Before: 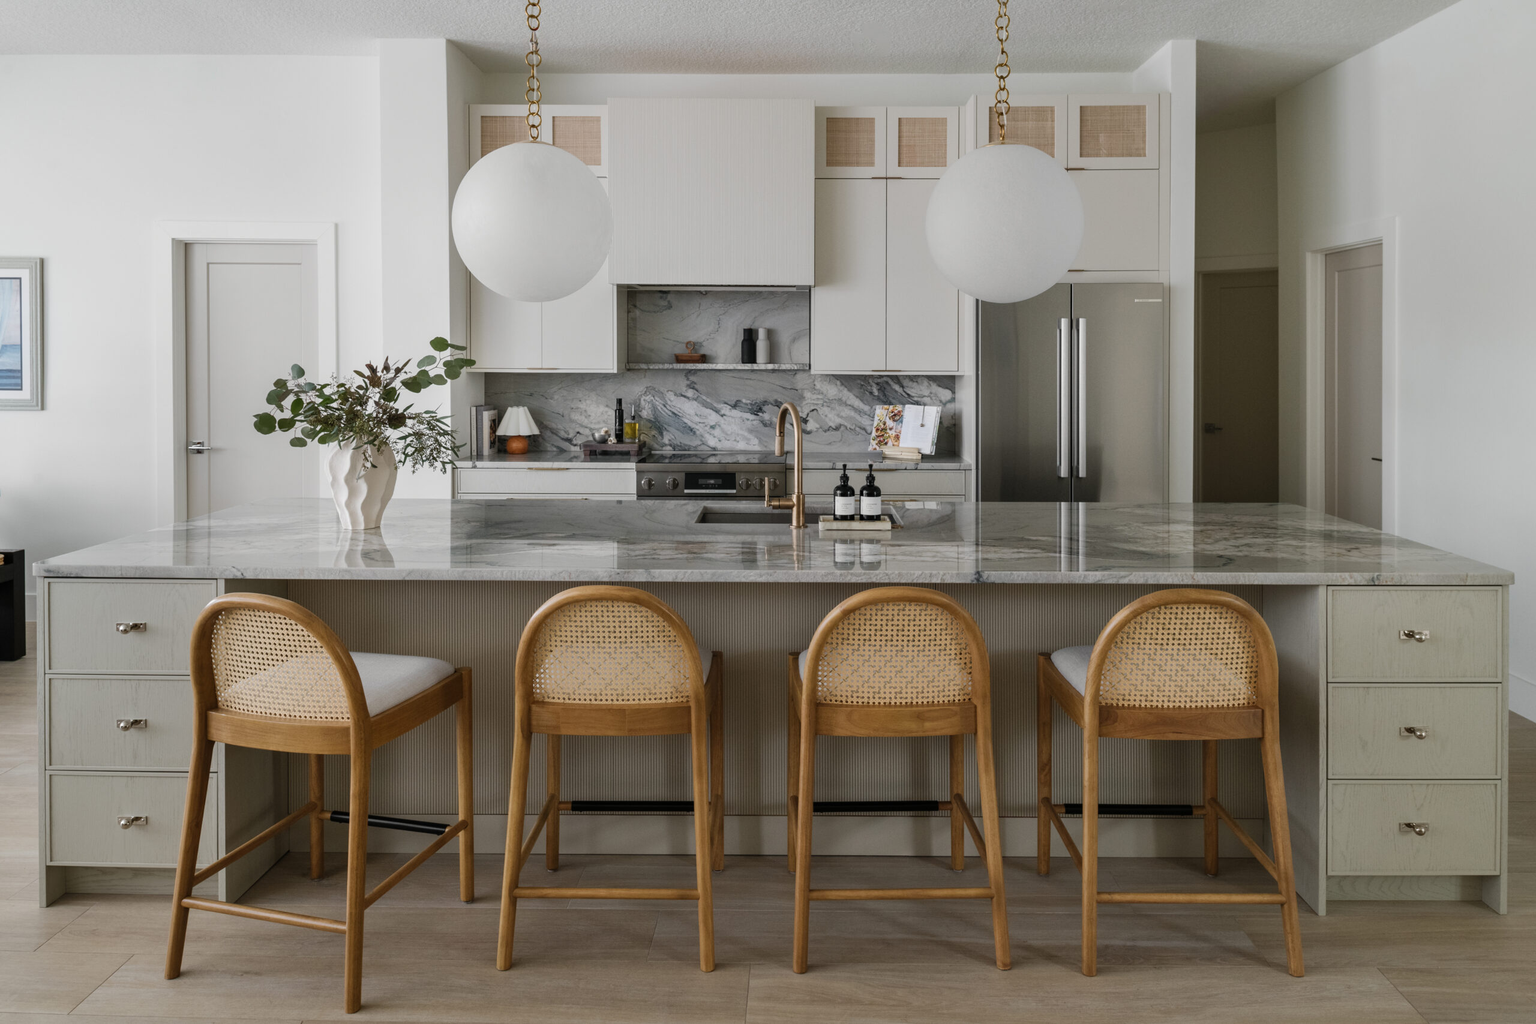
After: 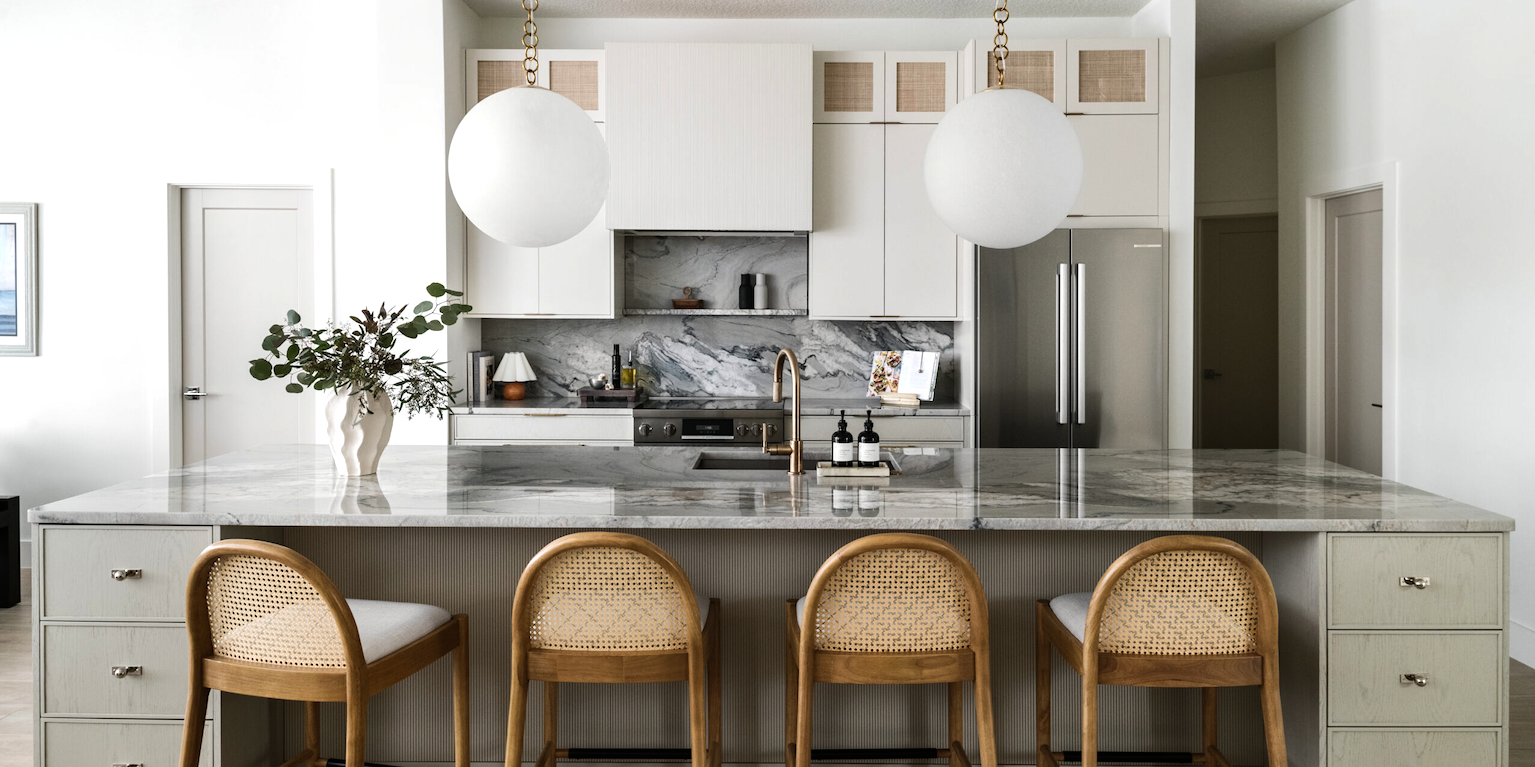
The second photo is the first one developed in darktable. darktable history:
tone equalizer: -8 EV -0.75 EV, -7 EV -0.7 EV, -6 EV -0.6 EV, -5 EV -0.4 EV, -3 EV 0.4 EV, -2 EV 0.6 EV, -1 EV 0.7 EV, +0 EV 0.75 EV, edges refinement/feathering 500, mask exposure compensation -1.57 EV, preserve details no
crop: left 0.387%, top 5.469%, bottom 19.809%
